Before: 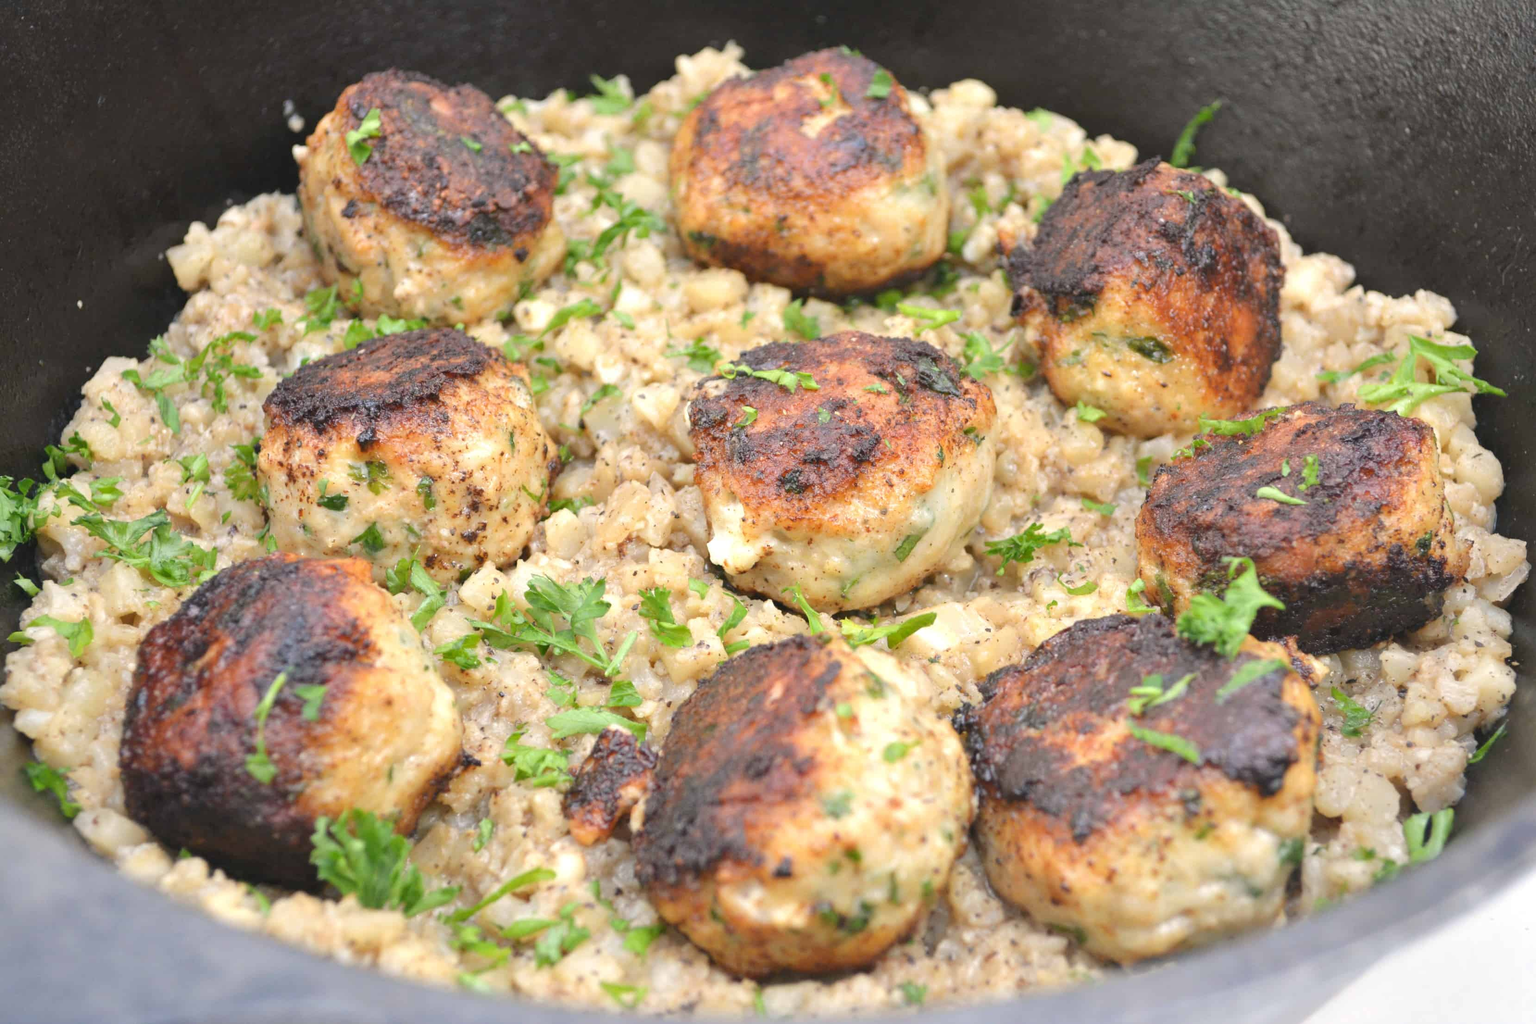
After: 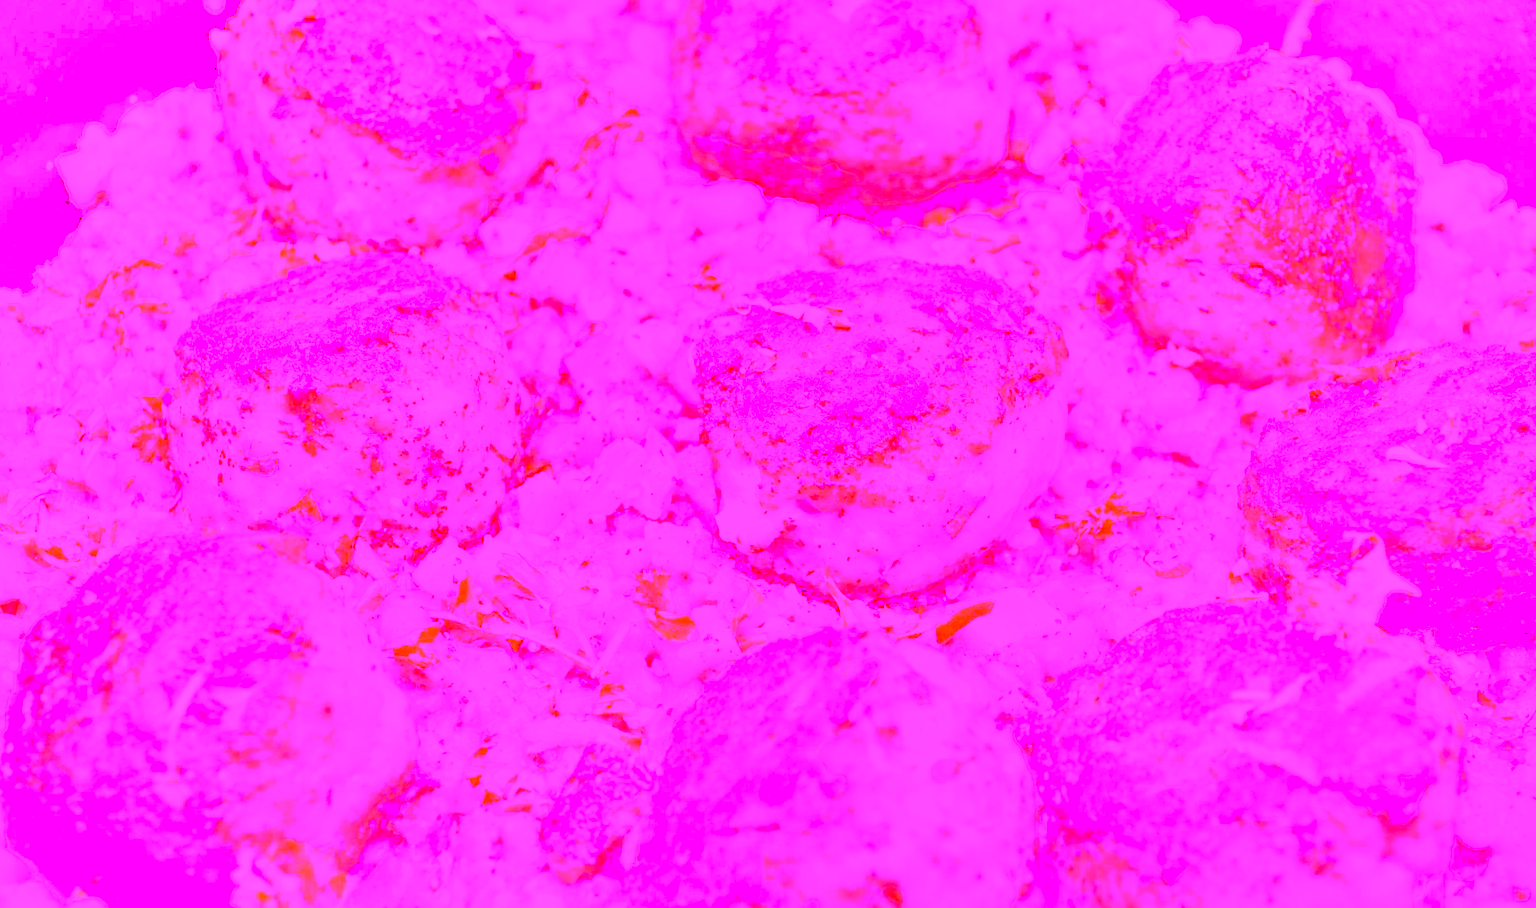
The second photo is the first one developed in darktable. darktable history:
white balance: red 8, blue 8
crop: left 7.856%, top 11.836%, right 10.12%, bottom 15.387%
local contrast: highlights 19%, detail 186%
contrast equalizer: octaves 7, y [[0.524 ×6], [0.512 ×6], [0.379 ×6], [0 ×6], [0 ×6]]
rgb curve: curves: ch0 [(0, 0) (0.21, 0.15) (0.24, 0.21) (0.5, 0.75) (0.75, 0.96) (0.89, 0.99) (1, 1)]; ch1 [(0, 0.02) (0.21, 0.13) (0.25, 0.2) (0.5, 0.67) (0.75, 0.9) (0.89, 0.97) (1, 1)]; ch2 [(0, 0.02) (0.21, 0.13) (0.25, 0.2) (0.5, 0.67) (0.75, 0.9) (0.89, 0.97) (1, 1)], compensate middle gray true
